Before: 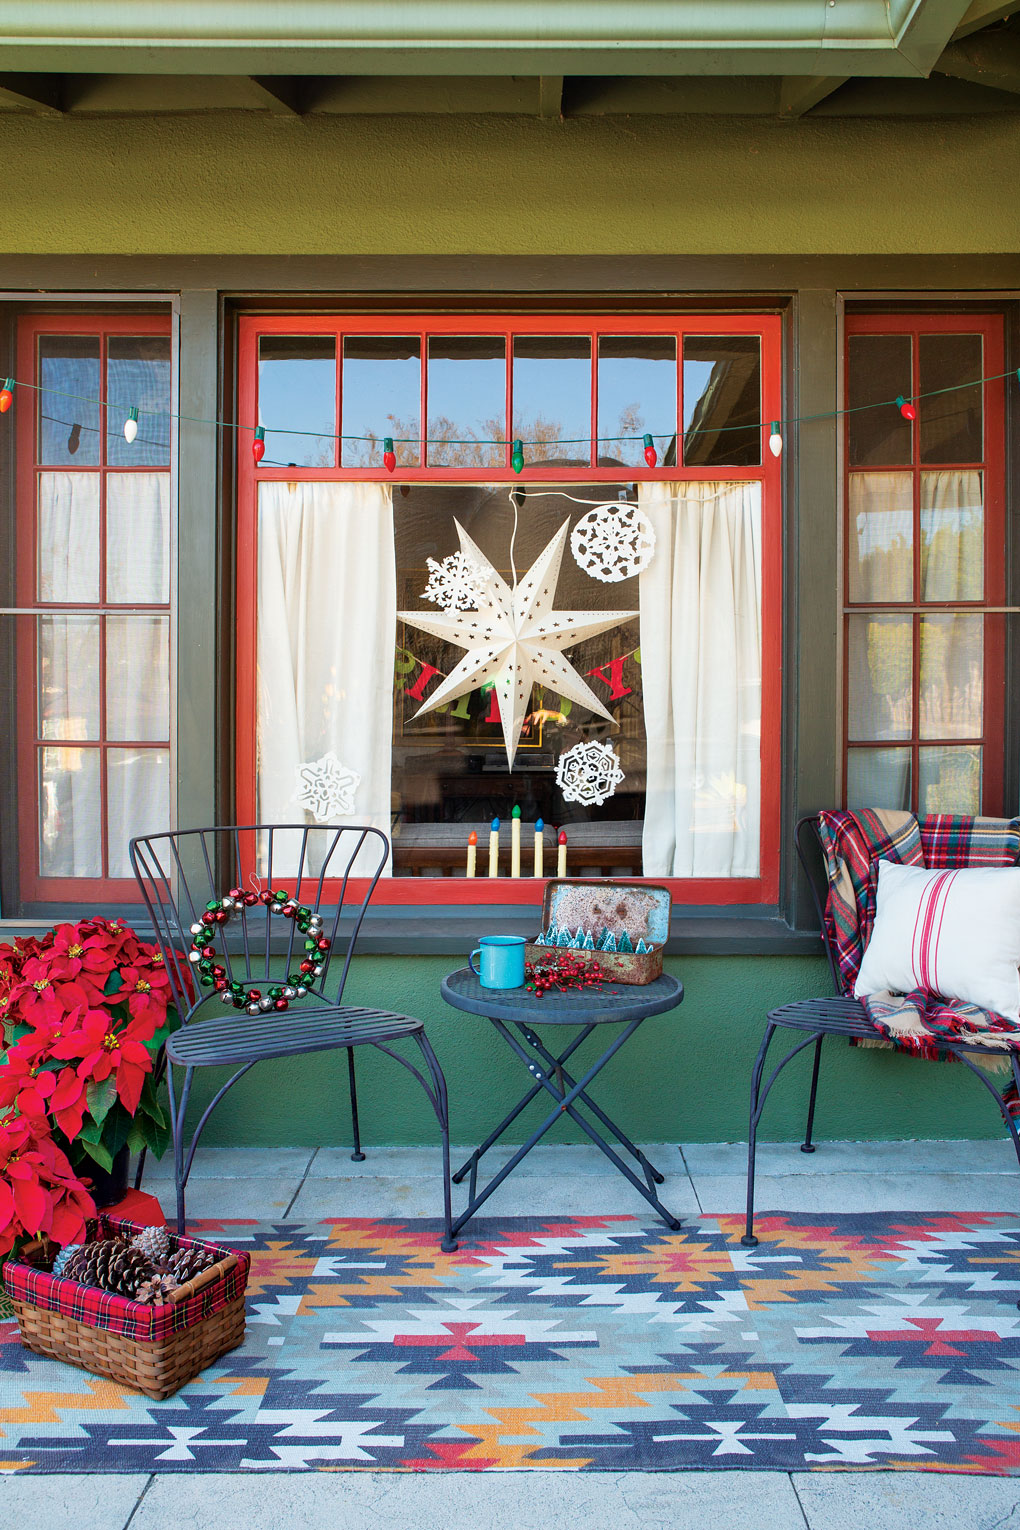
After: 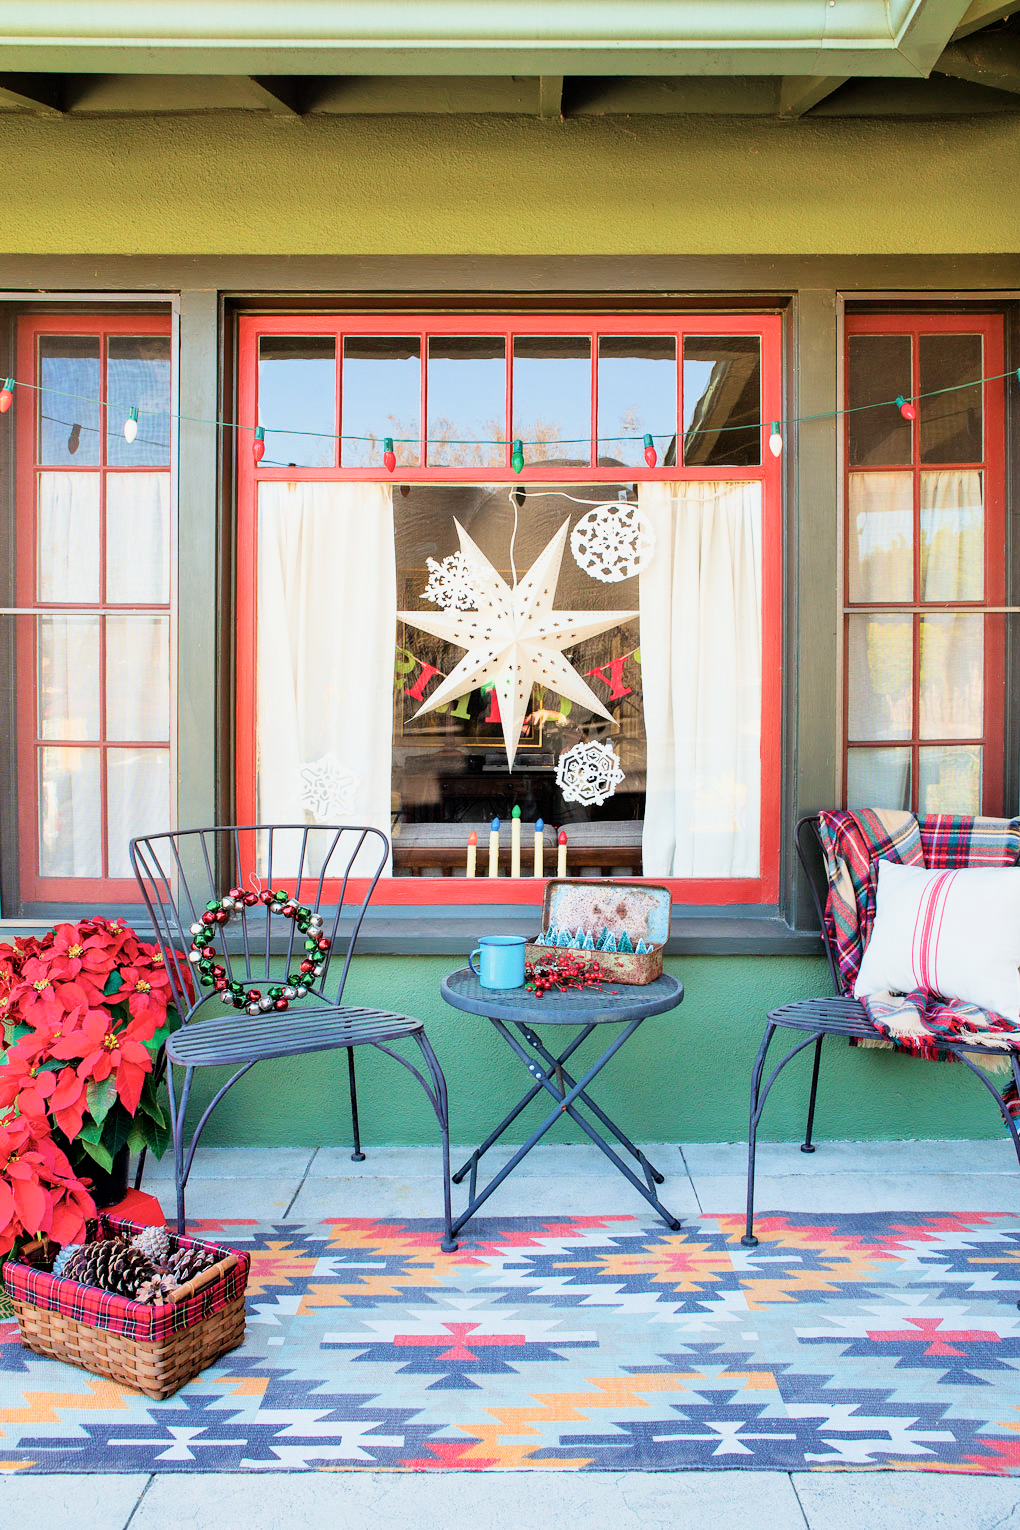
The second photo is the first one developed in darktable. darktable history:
exposure: black level correction 0, exposure 1.2 EV, compensate exposure bias true, compensate highlight preservation false
tone equalizer: on, module defaults
filmic rgb: black relative exposure -7.65 EV, white relative exposure 4.56 EV, hardness 3.61, contrast 1.106
